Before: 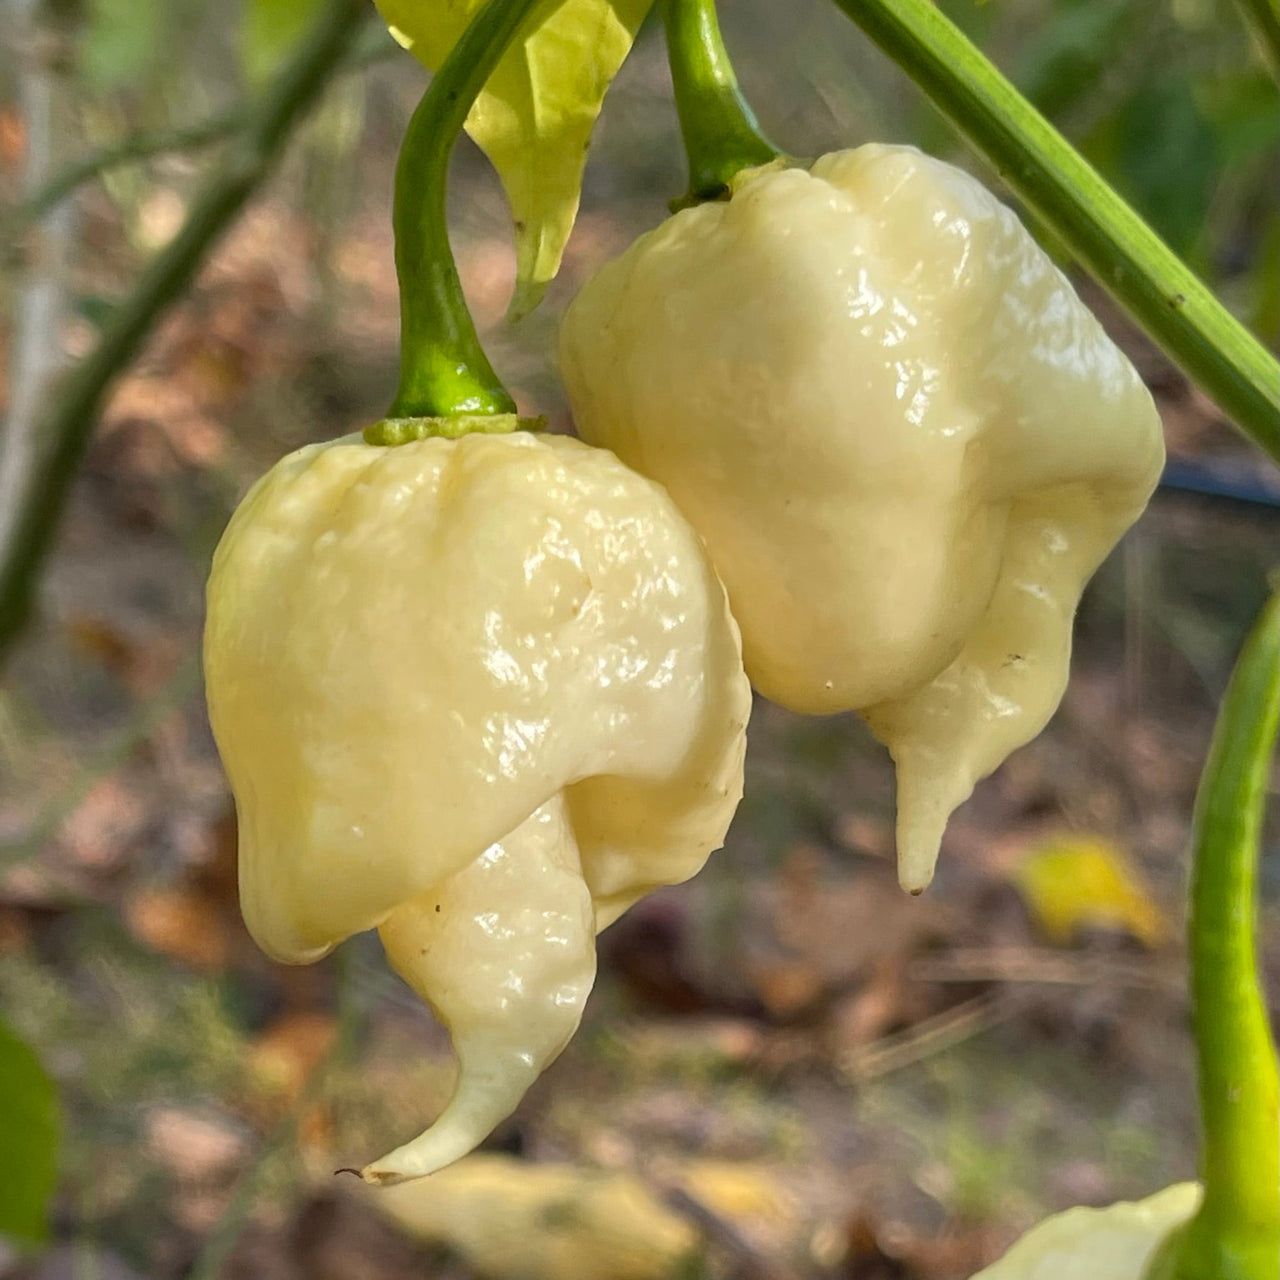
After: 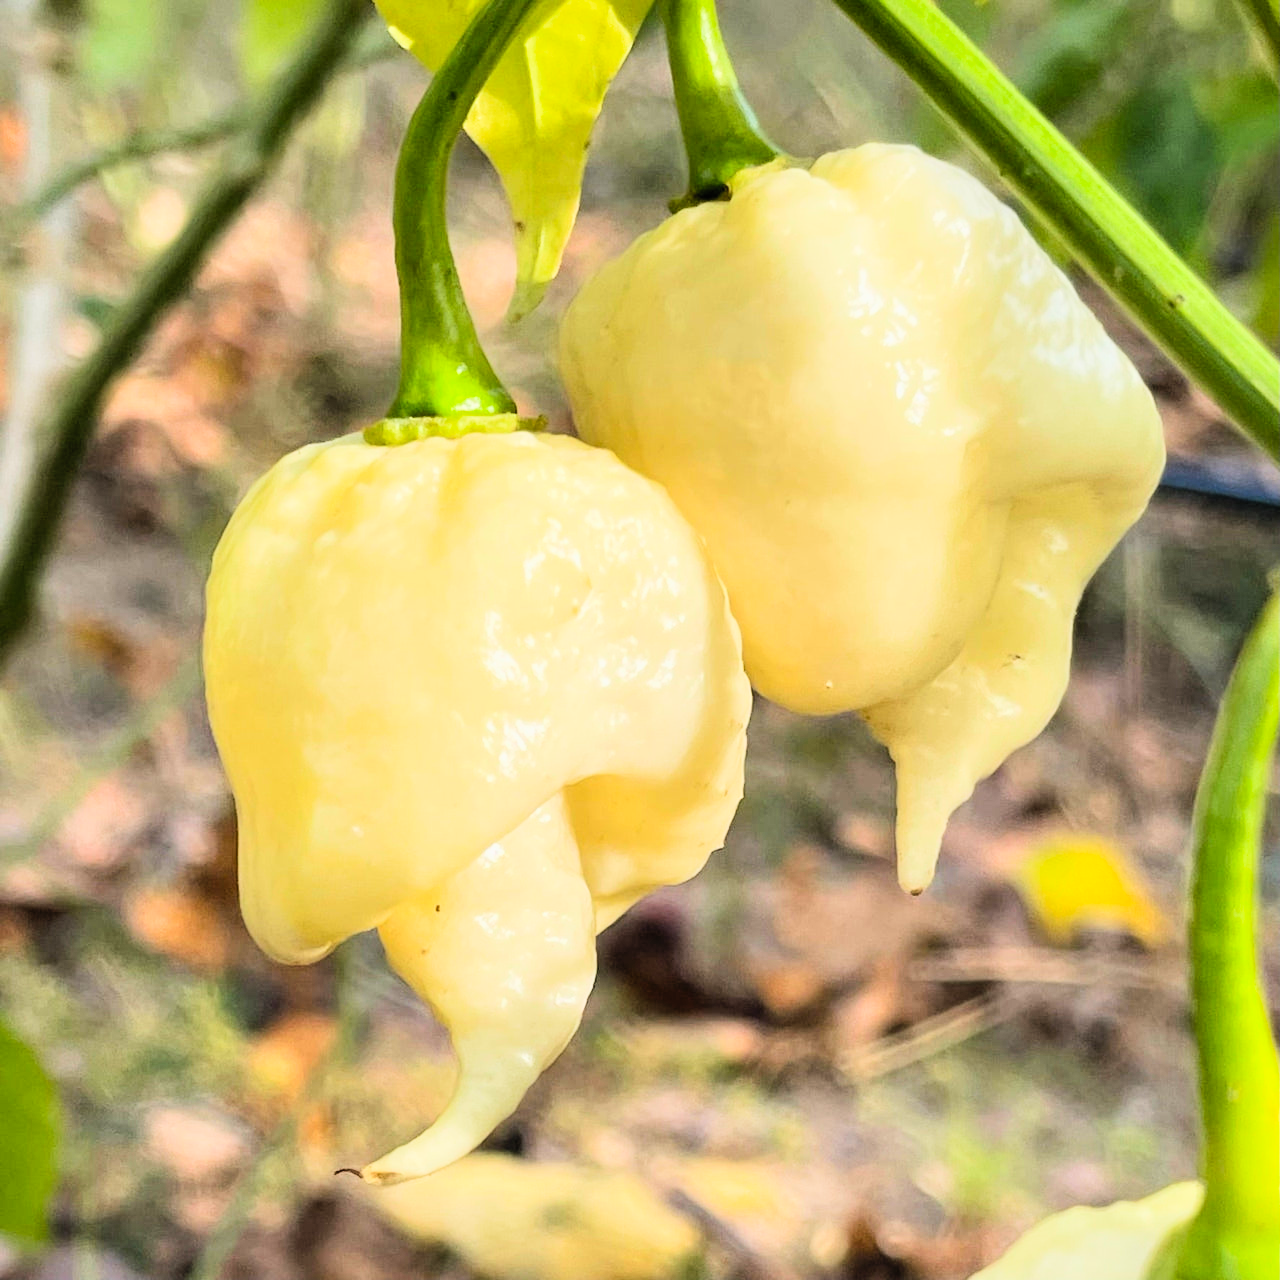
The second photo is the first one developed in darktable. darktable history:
contrast brightness saturation: contrast 0.197, brightness 0.164, saturation 0.219
filmic rgb: black relative exposure -5.13 EV, white relative exposure 3.98 EV, hardness 2.9, contrast 1.301, highlights saturation mix -10.18%
exposure: black level correction 0, exposure 0.686 EV, compensate highlight preservation false
